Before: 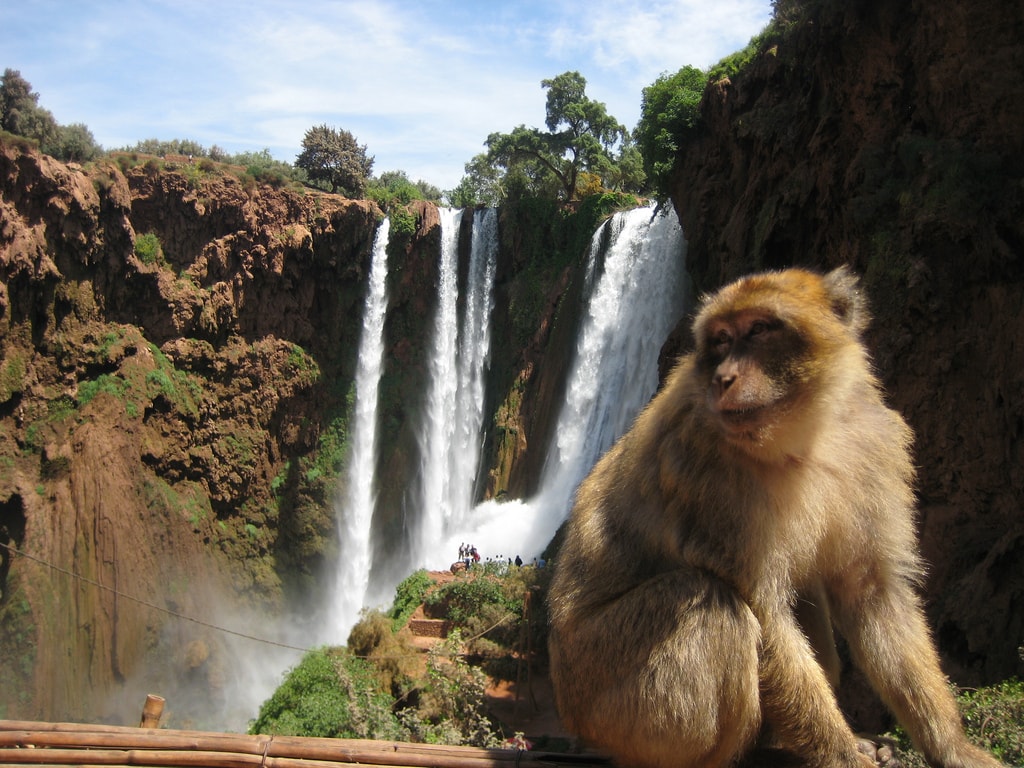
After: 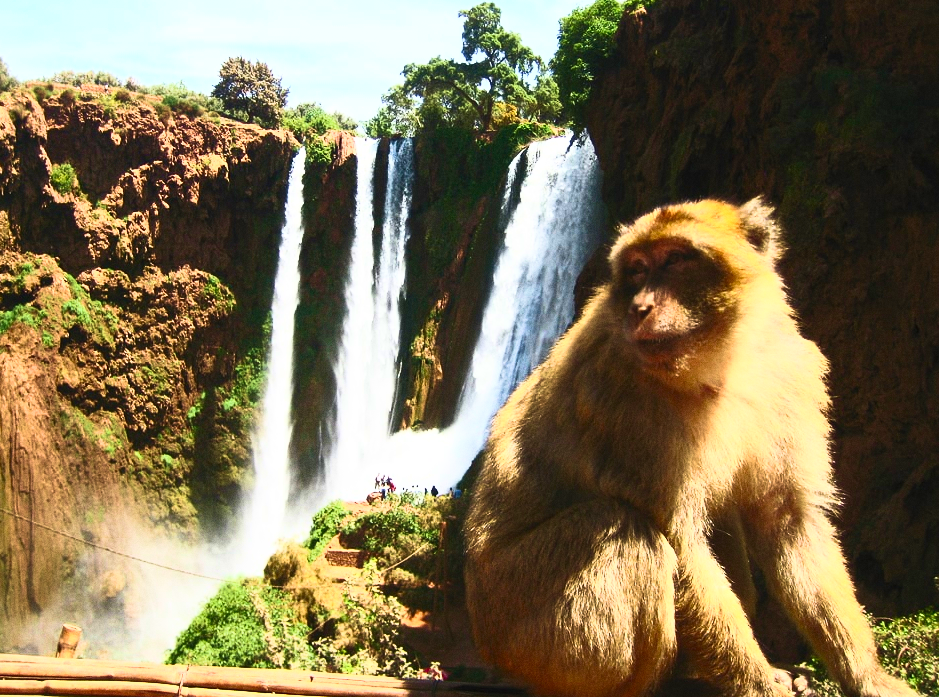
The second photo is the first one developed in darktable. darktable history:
grain: coarseness 0.09 ISO
contrast brightness saturation: contrast 0.83, brightness 0.59, saturation 0.59
crop and rotate: left 8.262%, top 9.226%
velvia: strength 45%
